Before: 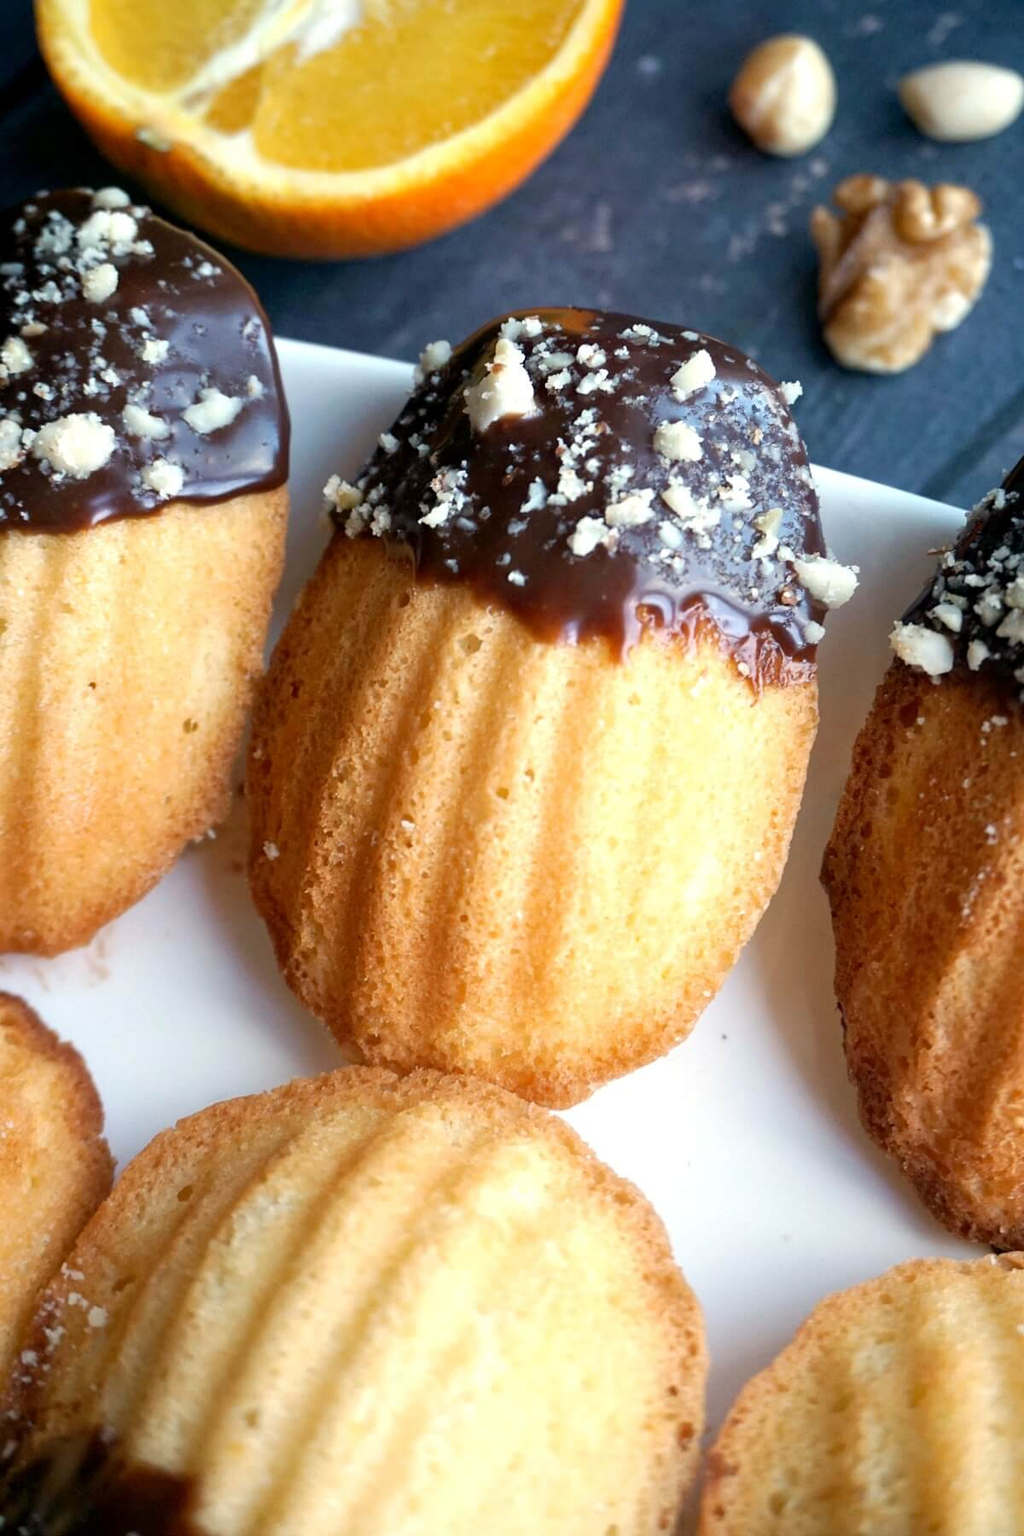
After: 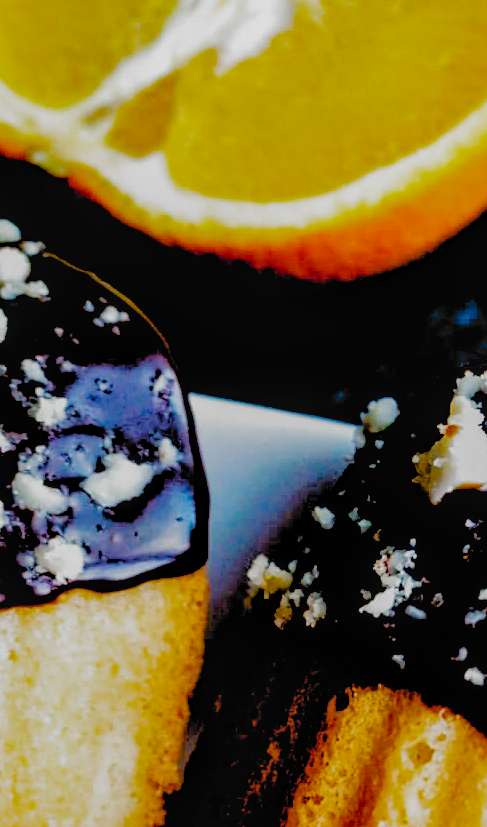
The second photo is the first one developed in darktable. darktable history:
haze removal: strength 0.295, distance 0.256, compatibility mode true, adaptive false
crop and rotate: left 10.986%, top 0.061%, right 48.371%, bottom 53.941%
exposure: black level correction 0.057, compensate highlight preservation false
color balance rgb: linear chroma grading › global chroma 9.134%, perceptual saturation grading › global saturation 25.412%, perceptual brilliance grading › highlights 7.375%, perceptual brilliance grading › mid-tones 3.582%, perceptual brilliance grading › shadows 1.965%
local contrast: on, module defaults
filmic rgb: black relative exposure -5.03 EV, white relative exposure 3.96 EV, hardness 2.88, contrast 1.098, highlights saturation mix -19.26%, add noise in highlights 0.002, preserve chrominance no, color science v3 (2019), use custom middle-gray values true, contrast in highlights soft
shadows and highlights: on, module defaults
